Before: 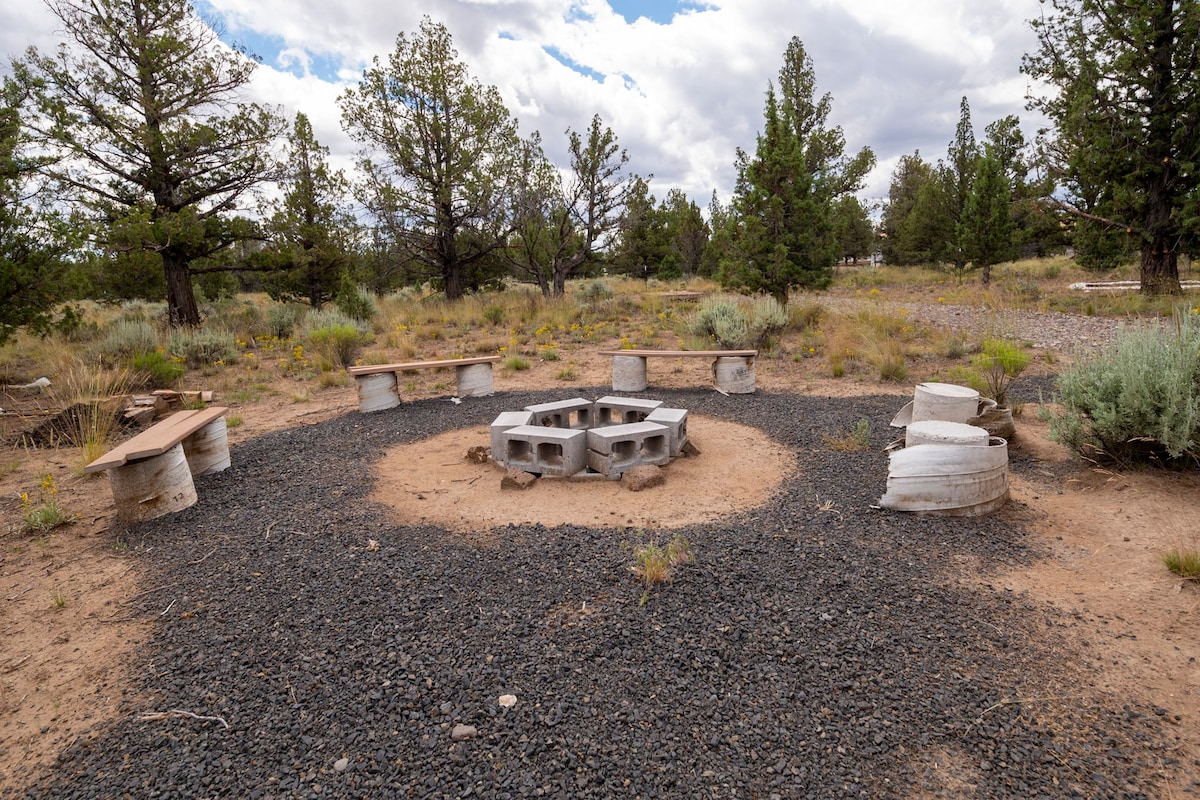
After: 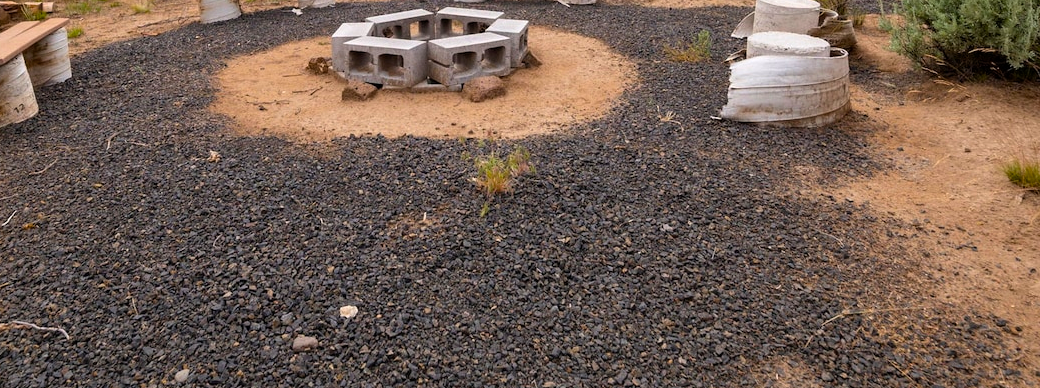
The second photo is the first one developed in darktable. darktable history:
crop and rotate: left 13.293%, top 48.678%, bottom 2.782%
color balance rgb: perceptual saturation grading › global saturation 12.759%, global vibrance 30.398%, contrast 9.684%
